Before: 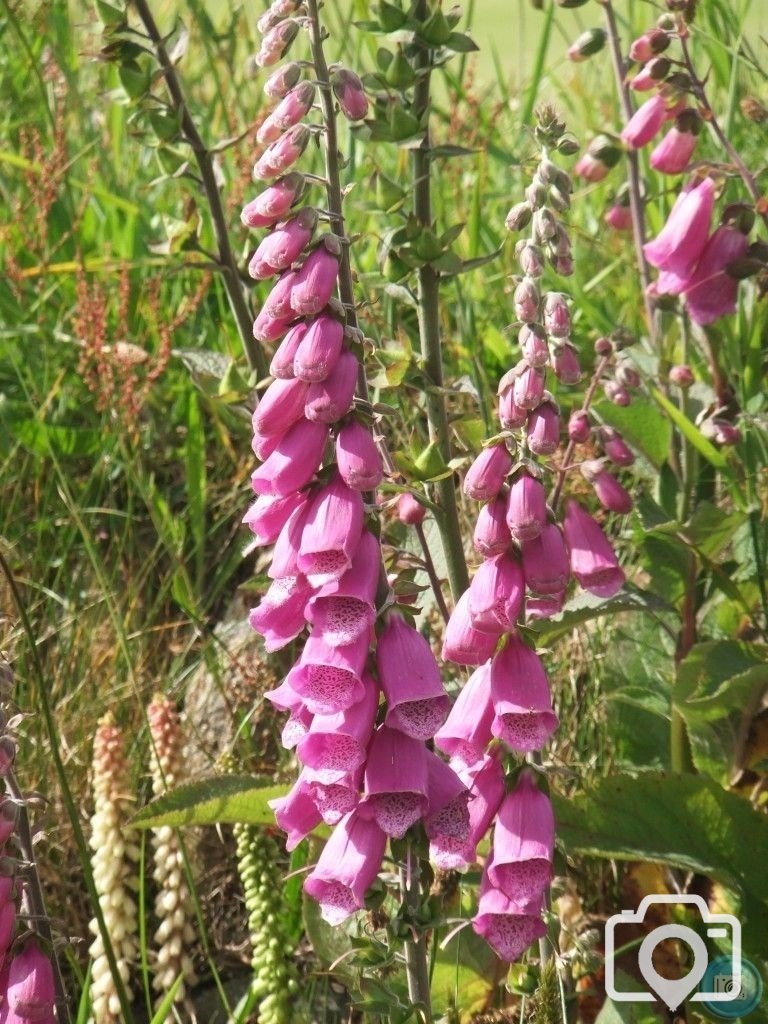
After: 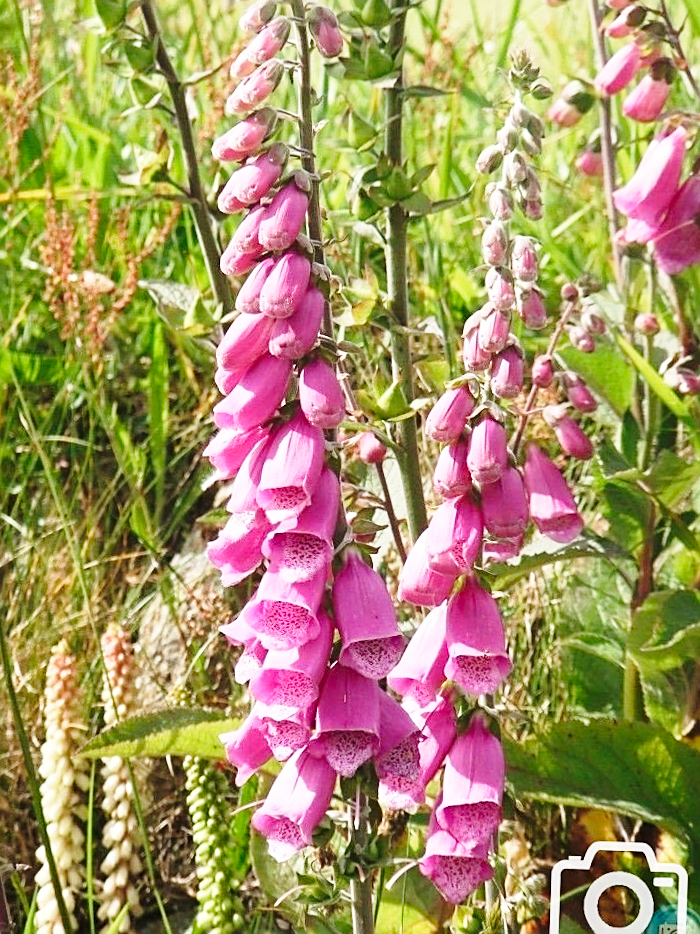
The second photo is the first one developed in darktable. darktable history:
sharpen: on, module defaults
base curve: curves: ch0 [(0, 0) (0.028, 0.03) (0.121, 0.232) (0.46, 0.748) (0.859, 0.968) (1, 1)], preserve colors none
crop and rotate: angle -1.96°, left 3.097%, top 4.154%, right 1.586%, bottom 0.529%
